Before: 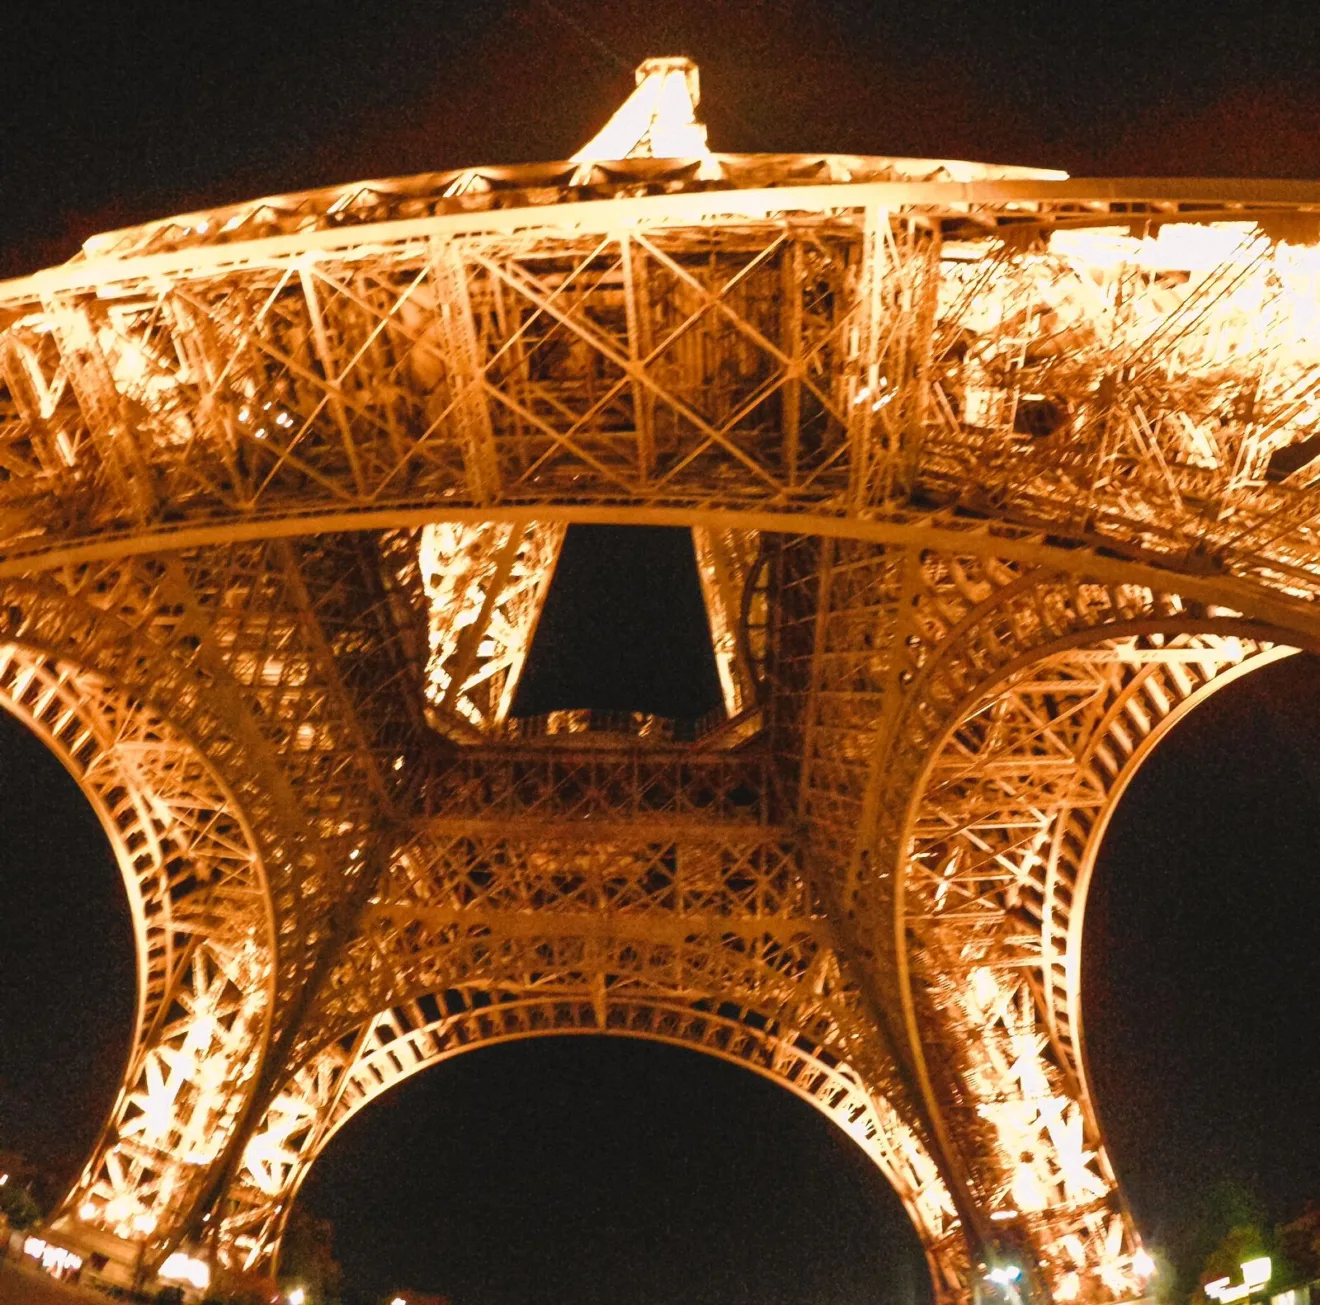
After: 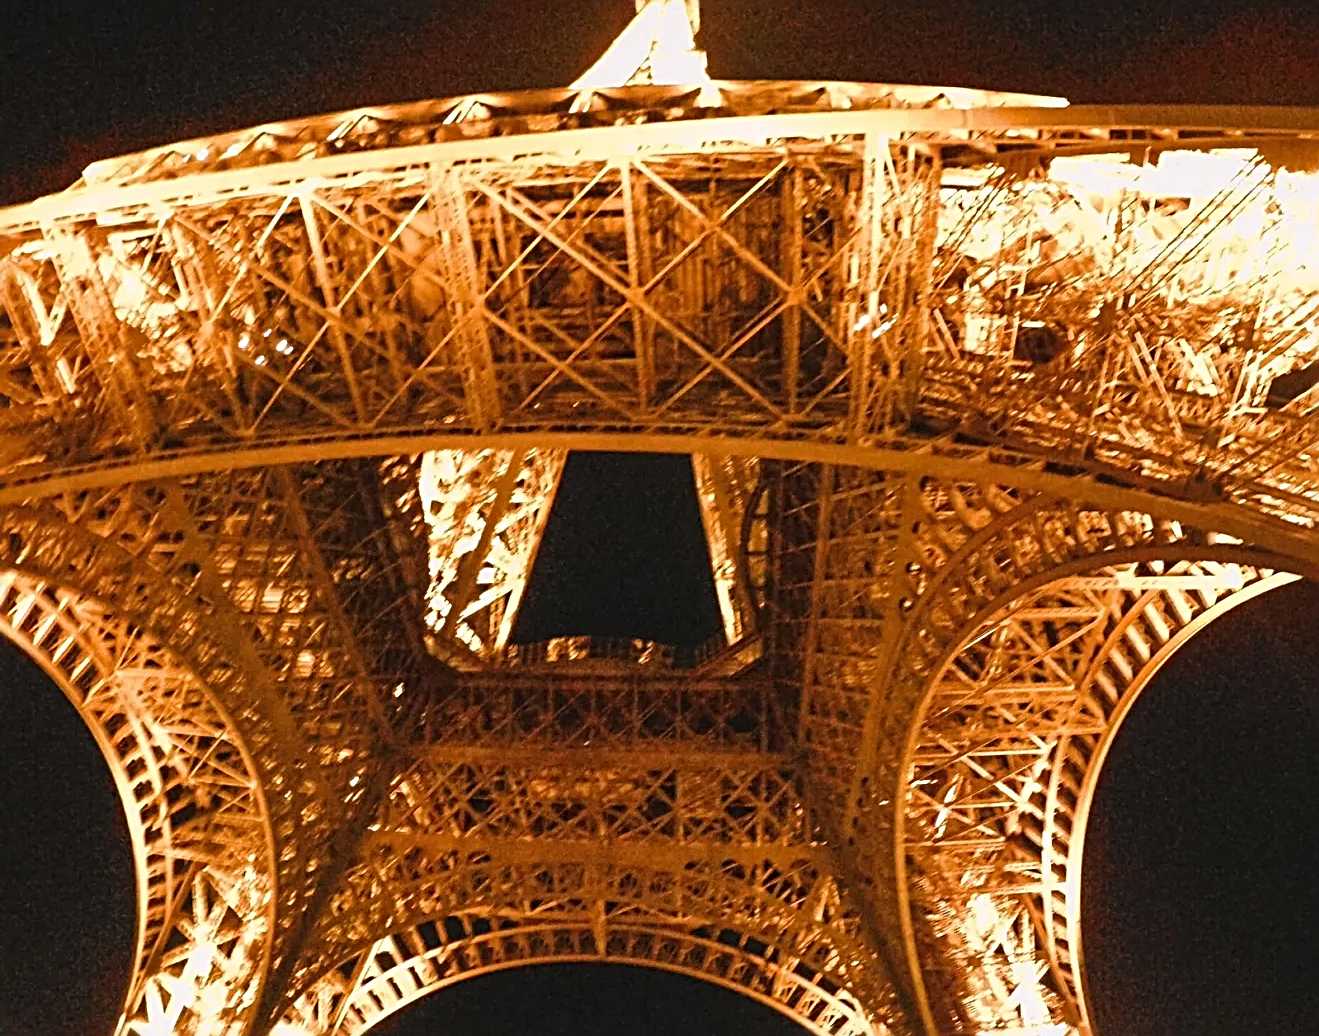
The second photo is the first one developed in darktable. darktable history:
crop and rotate: top 5.667%, bottom 14.937%
sharpen: radius 3.025, amount 0.757
